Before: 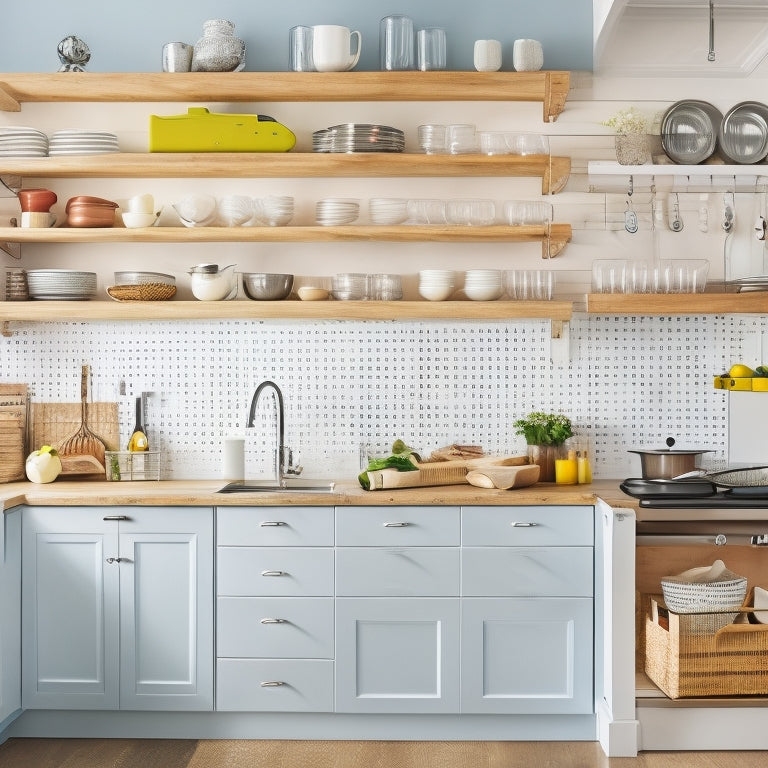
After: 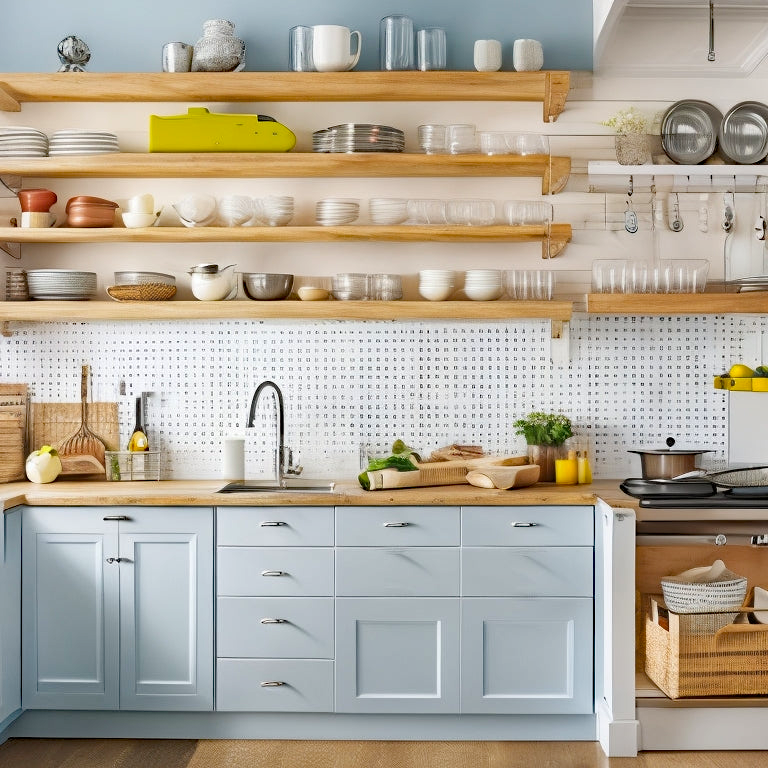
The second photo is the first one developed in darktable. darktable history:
tone equalizer: -8 EV -1.84 EV, -7 EV -1.15 EV, -6 EV -1.63 EV
haze removal: strength 0.429, compatibility mode true, adaptive false
